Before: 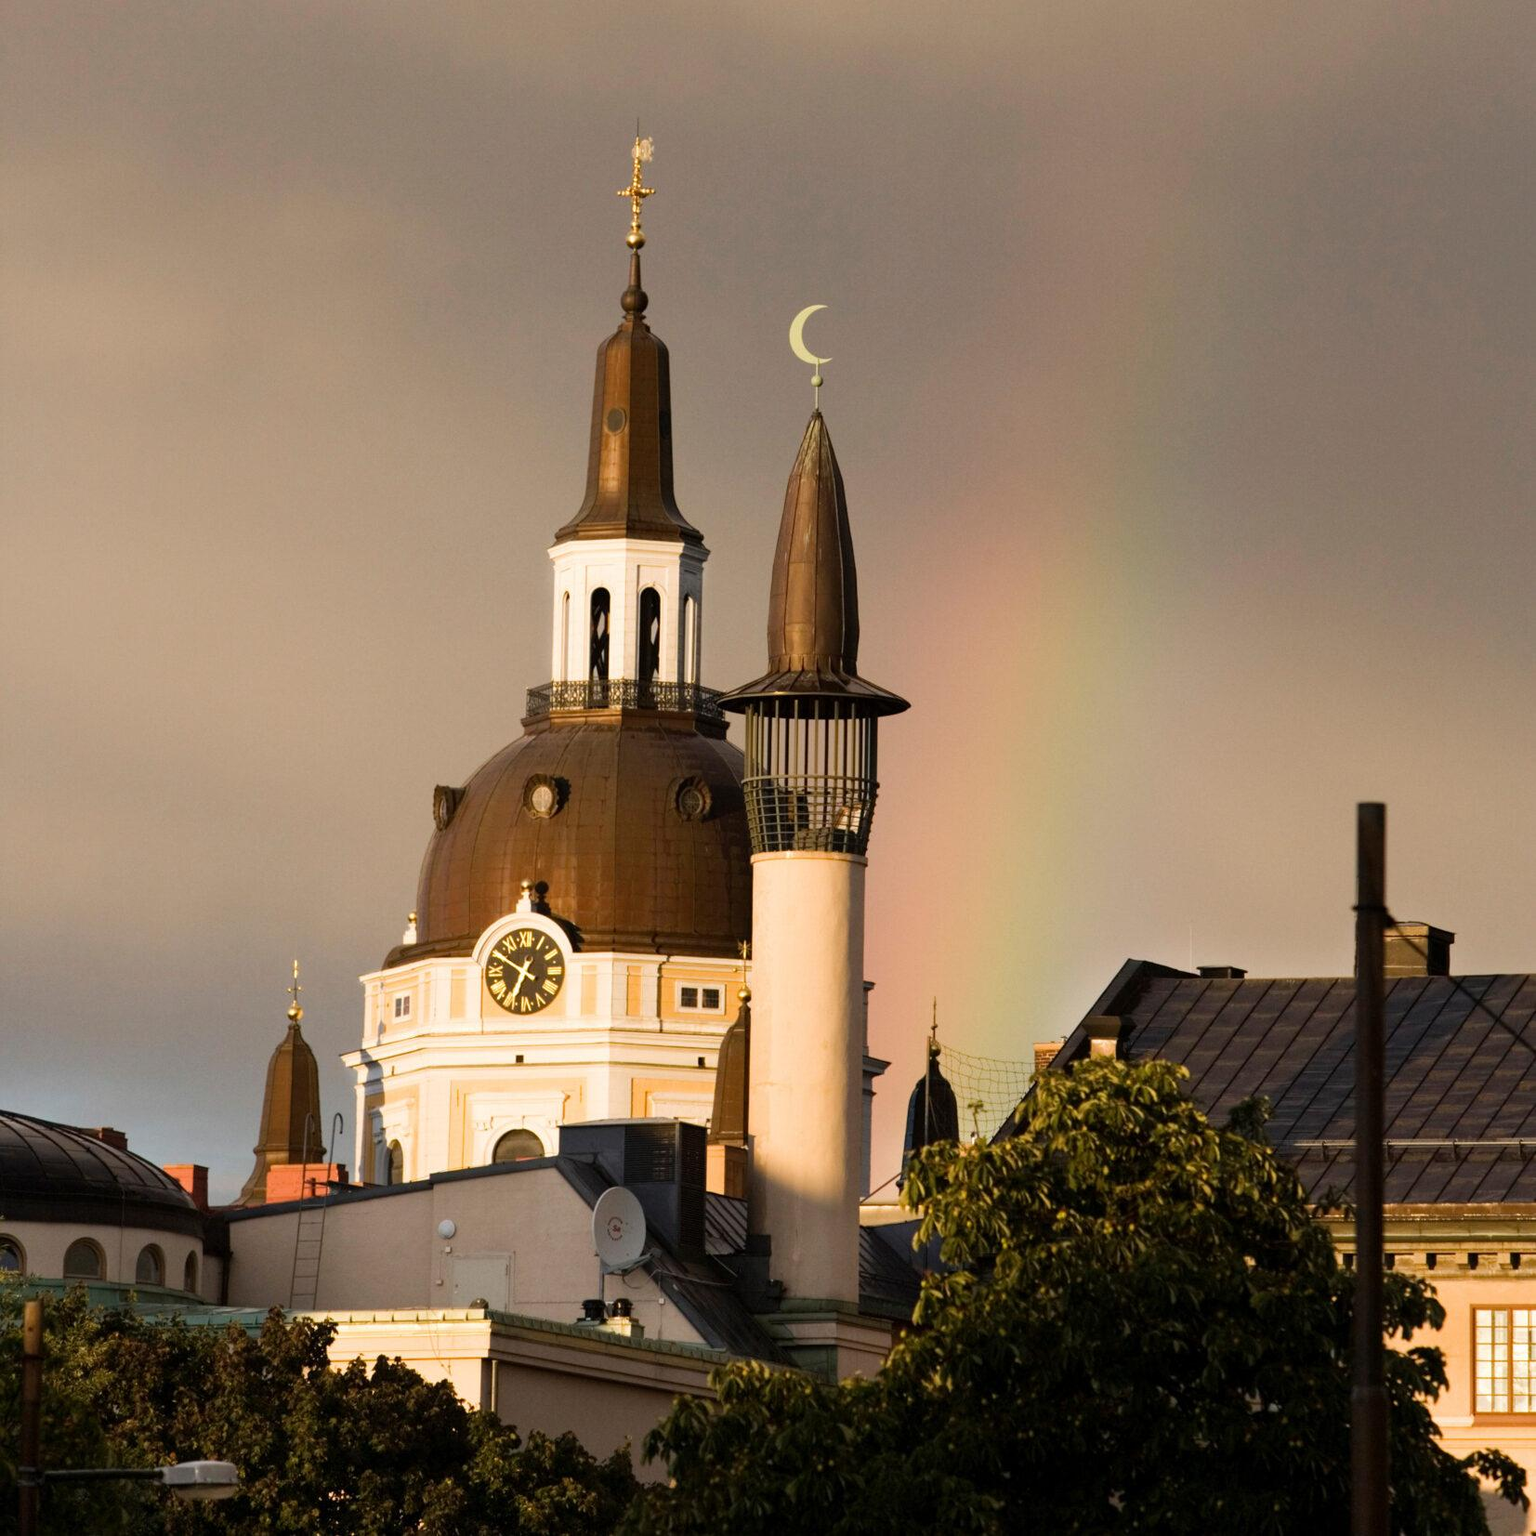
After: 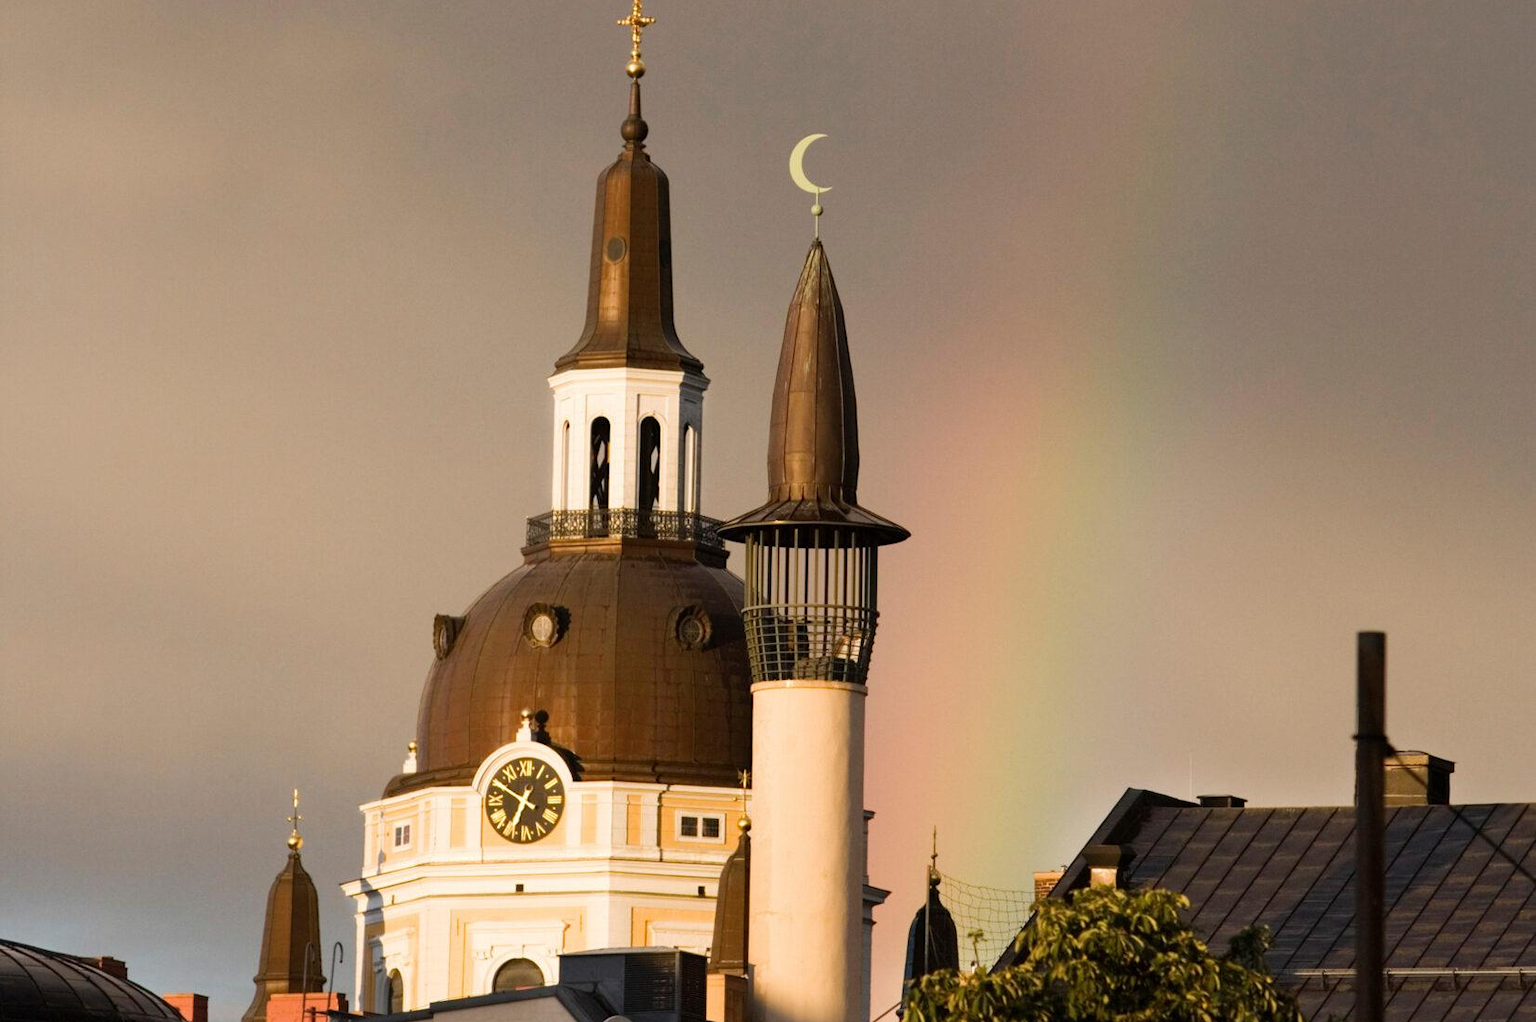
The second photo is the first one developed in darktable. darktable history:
crop: top 11.144%, bottom 22.277%
